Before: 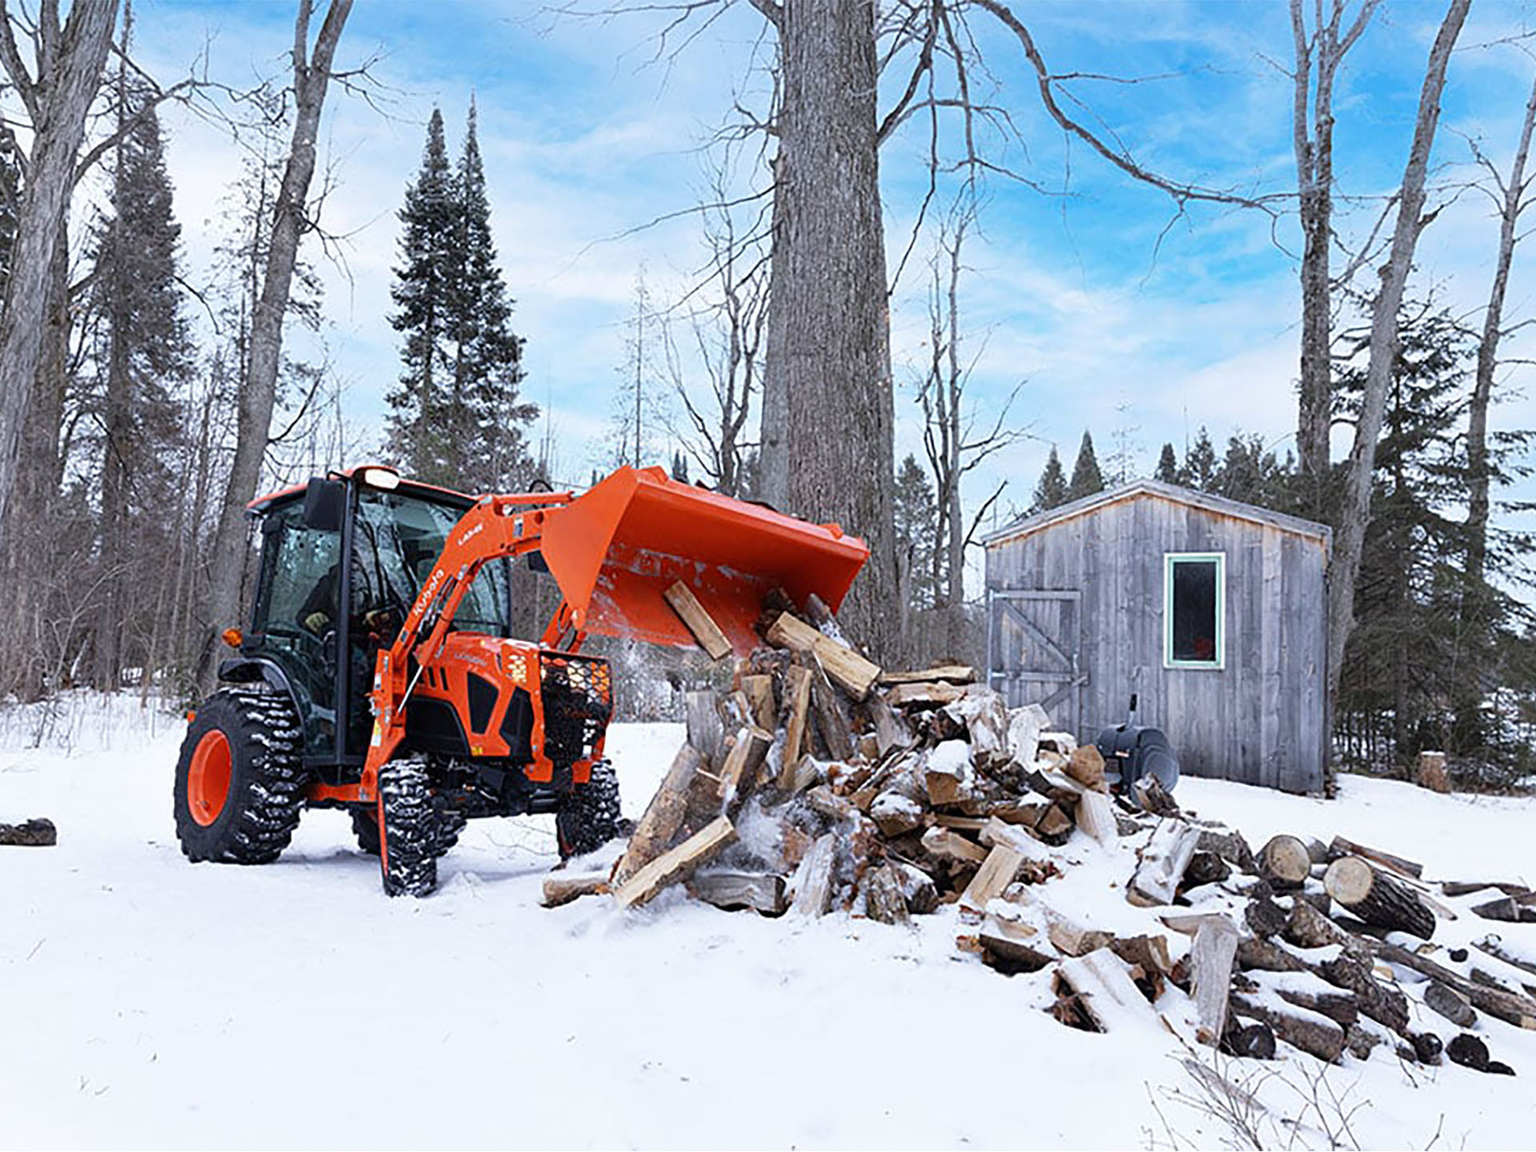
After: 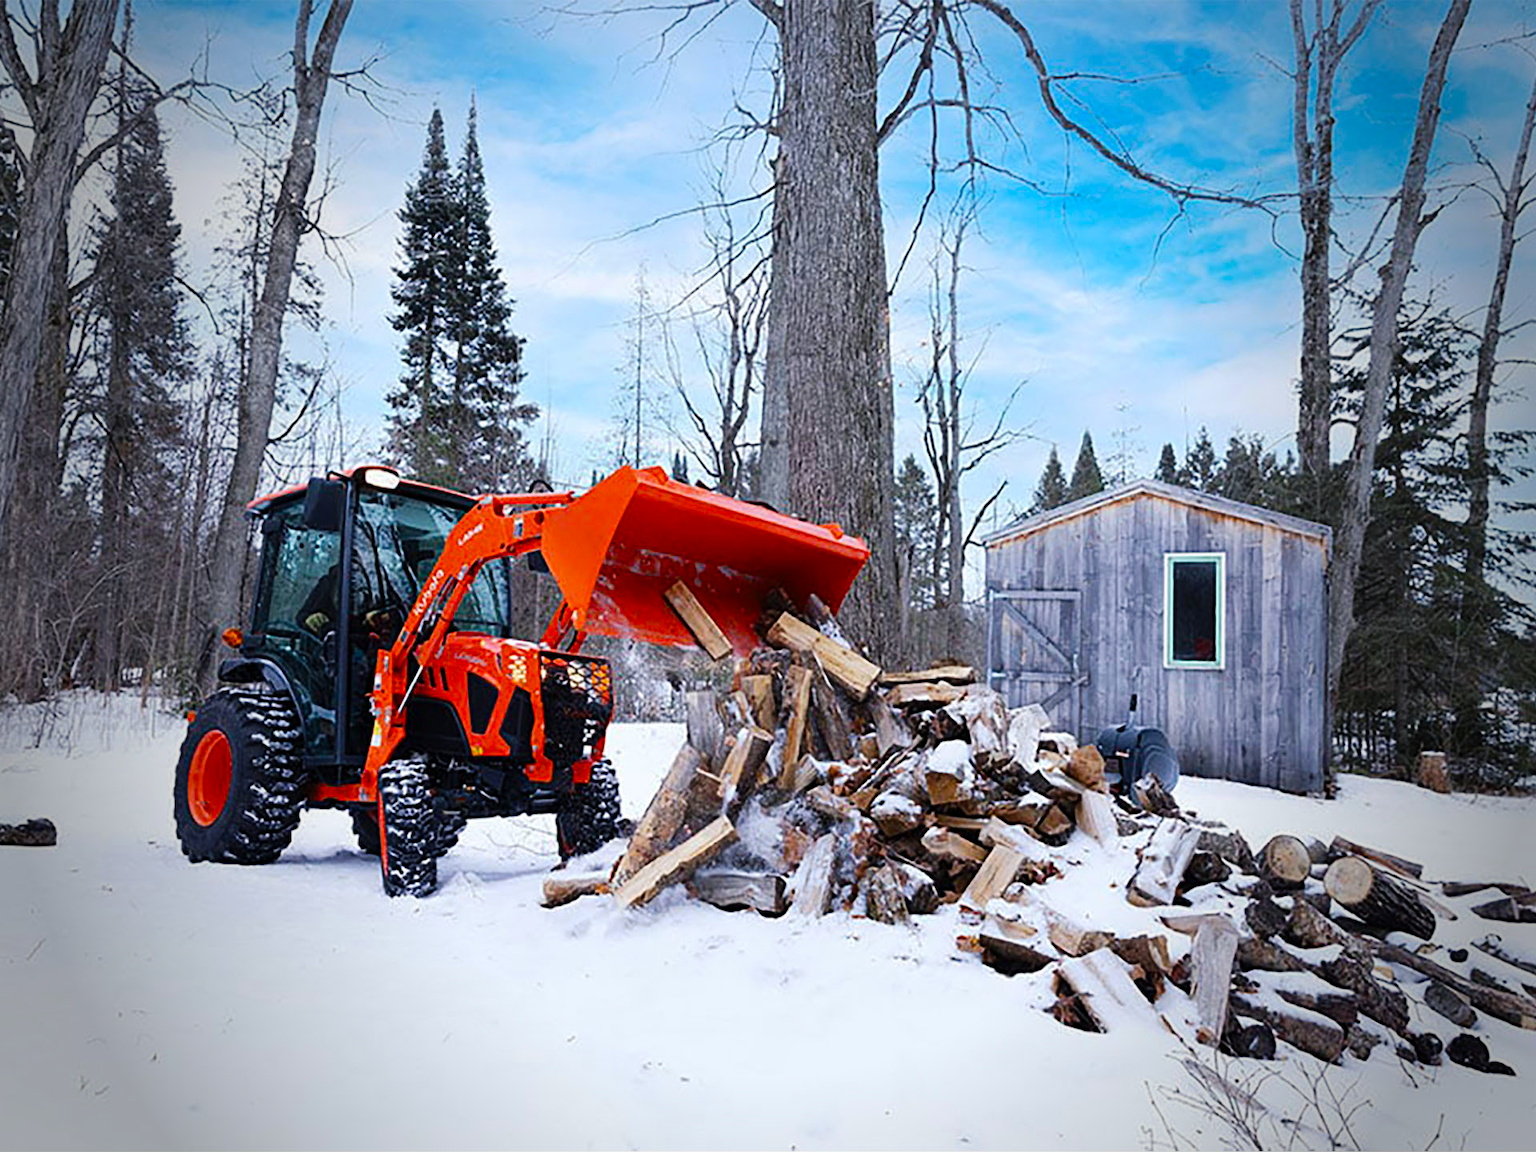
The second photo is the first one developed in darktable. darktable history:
vignetting: fall-off start 64.82%, brightness -0.605, saturation -0.003, width/height ratio 0.888
color balance rgb: shadows lift › chroma 1.033%, shadows lift › hue 214.97°, perceptual saturation grading › global saturation 29.682%
tone curve: curves: ch0 [(0, 0) (0.003, 0.002) (0.011, 0.009) (0.025, 0.019) (0.044, 0.031) (0.069, 0.044) (0.1, 0.061) (0.136, 0.087) (0.177, 0.127) (0.224, 0.172) (0.277, 0.226) (0.335, 0.295) (0.399, 0.367) (0.468, 0.445) (0.543, 0.536) (0.623, 0.626) (0.709, 0.717) (0.801, 0.806) (0.898, 0.889) (1, 1)], preserve colors none
